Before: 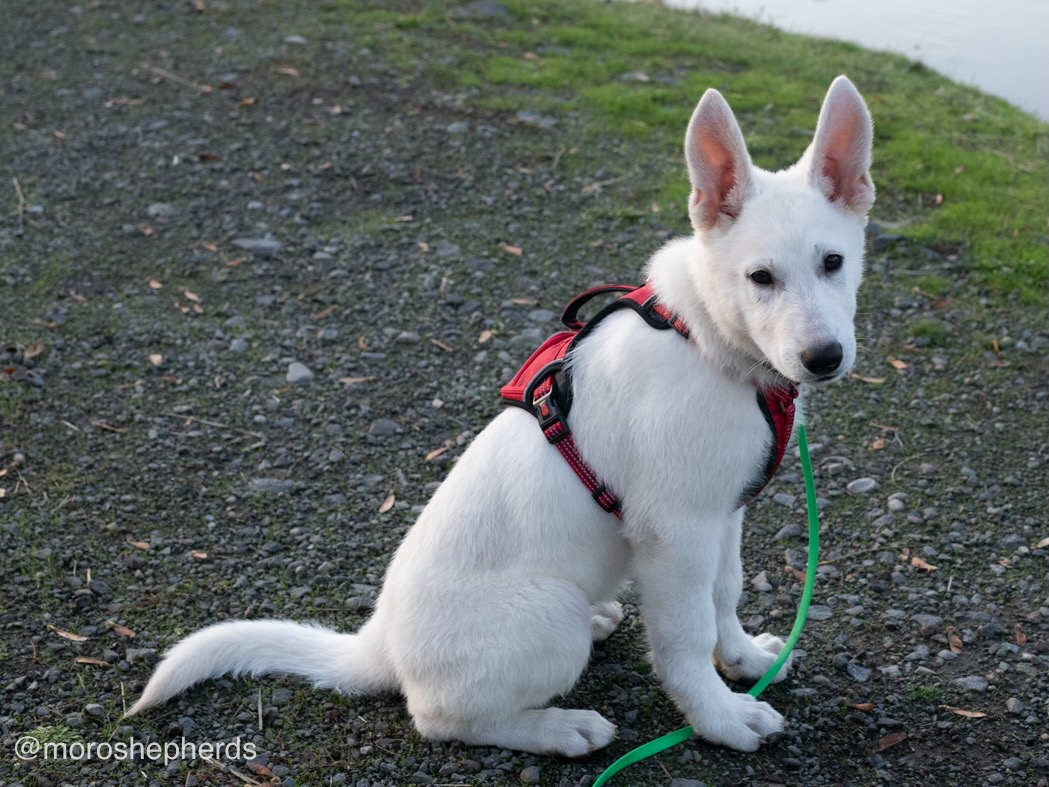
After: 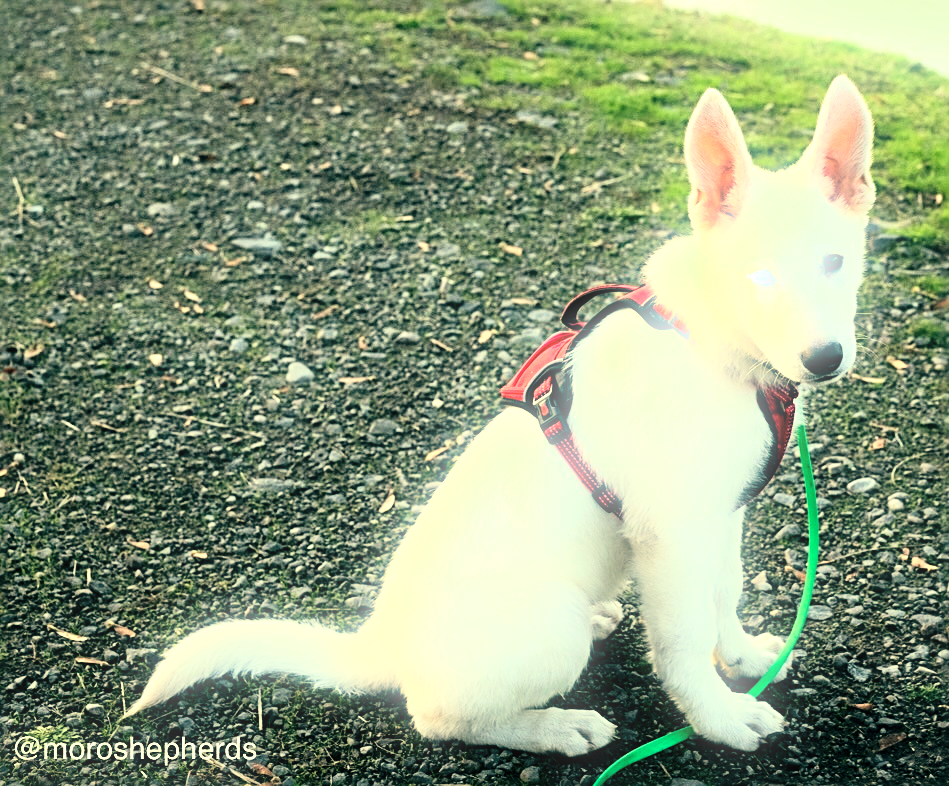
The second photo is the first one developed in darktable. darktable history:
exposure: black level correction 0, exposure 1.198 EV, compensate exposure bias true, compensate highlight preservation false
graduated density: rotation -180°, offset 24.95
crop: right 9.509%, bottom 0.031%
sharpen: radius 3.119
tone curve: curves: ch0 [(0, 0) (0.195, 0.109) (0.751, 0.848) (1, 1)], color space Lab, linked channels, preserve colors none
bloom: size 5%, threshold 95%, strength 15%
color balance: mode lift, gamma, gain (sRGB), lift [1, 0.69, 1, 1], gamma [1, 1.482, 1, 1], gain [1, 1, 1, 0.802]
